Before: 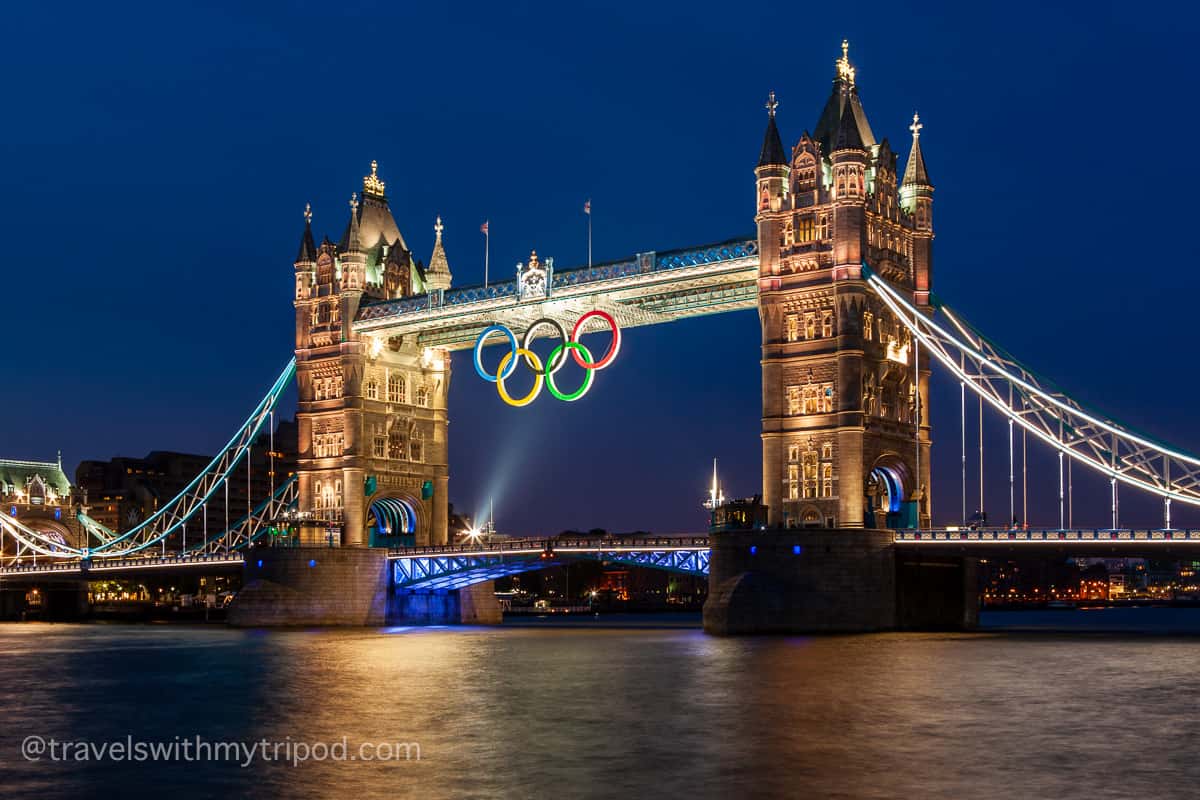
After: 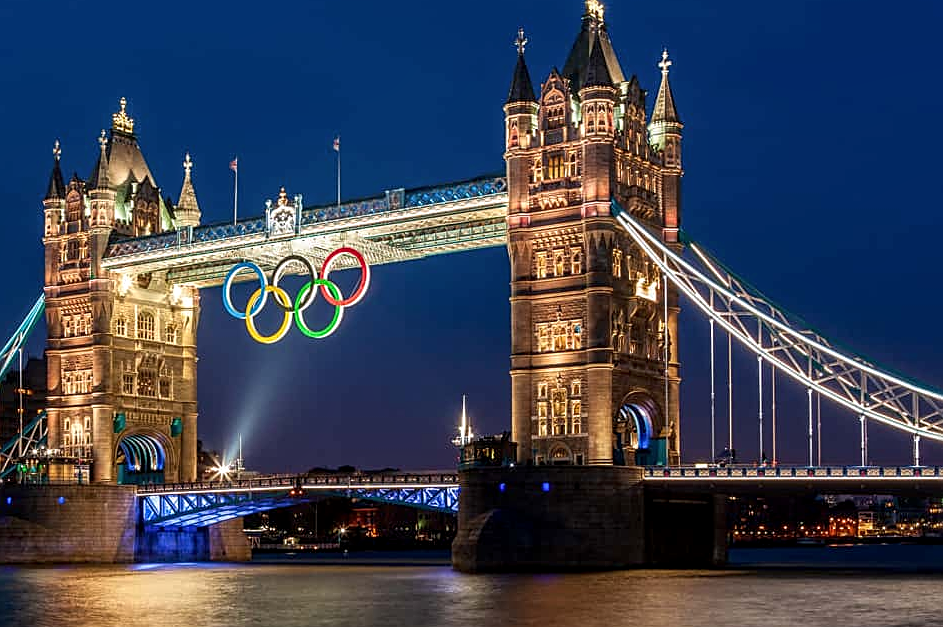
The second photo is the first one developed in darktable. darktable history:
sharpen: on, module defaults
crop and rotate: left 20.959%, top 7.975%, right 0.452%, bottom 13.536%
local contrast: on, module defaults
